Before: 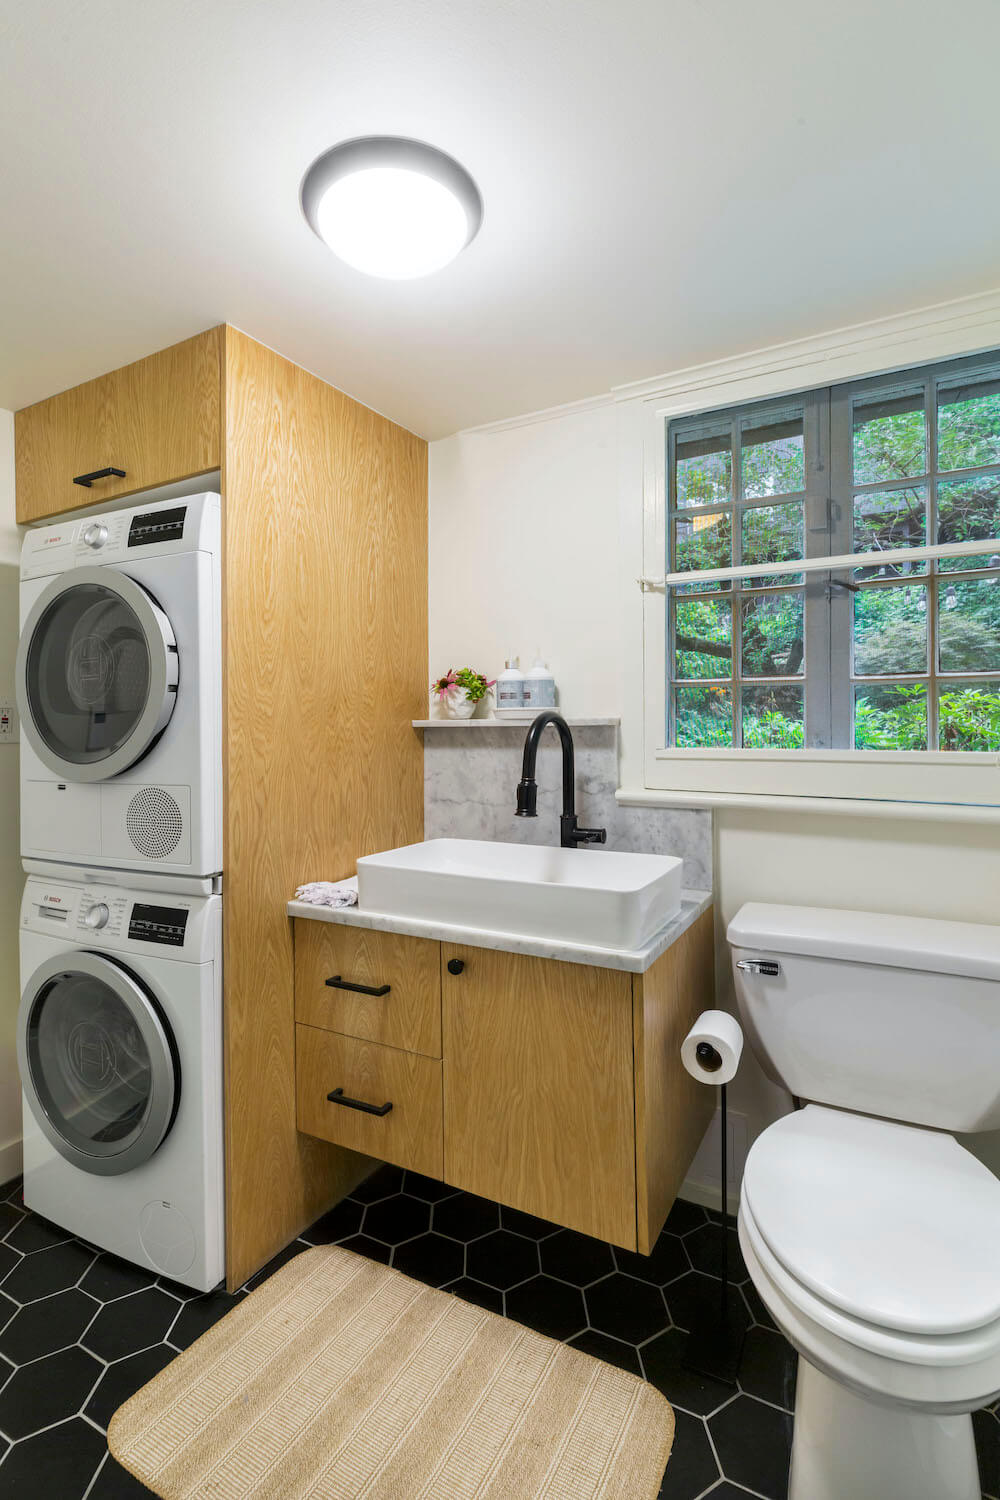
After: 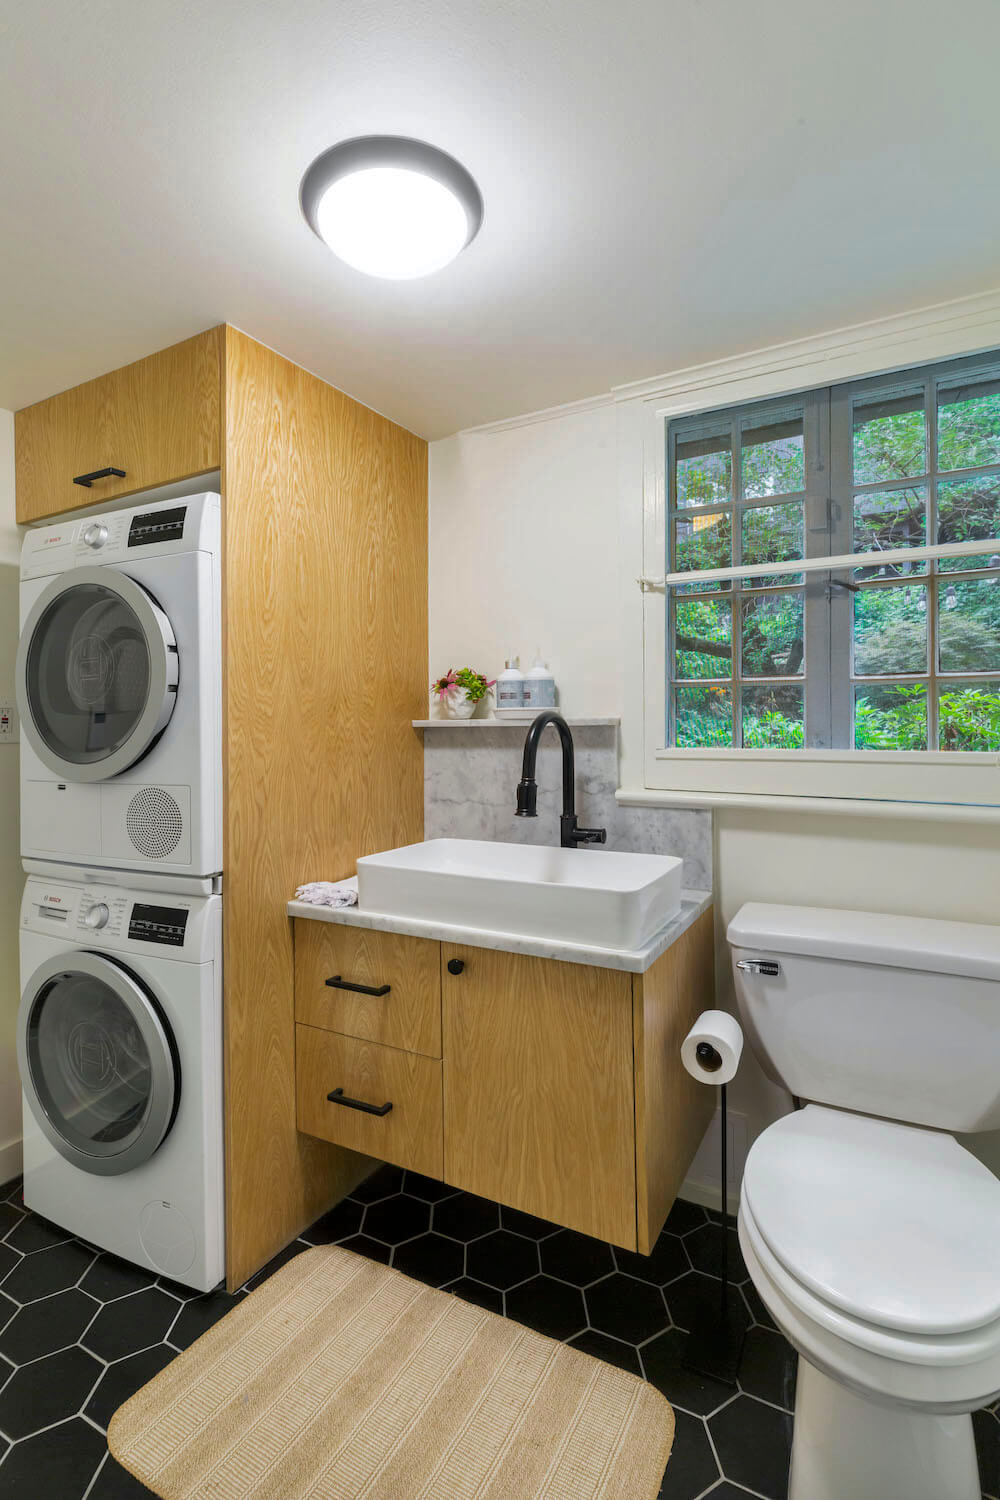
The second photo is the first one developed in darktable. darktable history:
shadows and highlights: shadows 30.02, highlights color adjustment 88.99%
